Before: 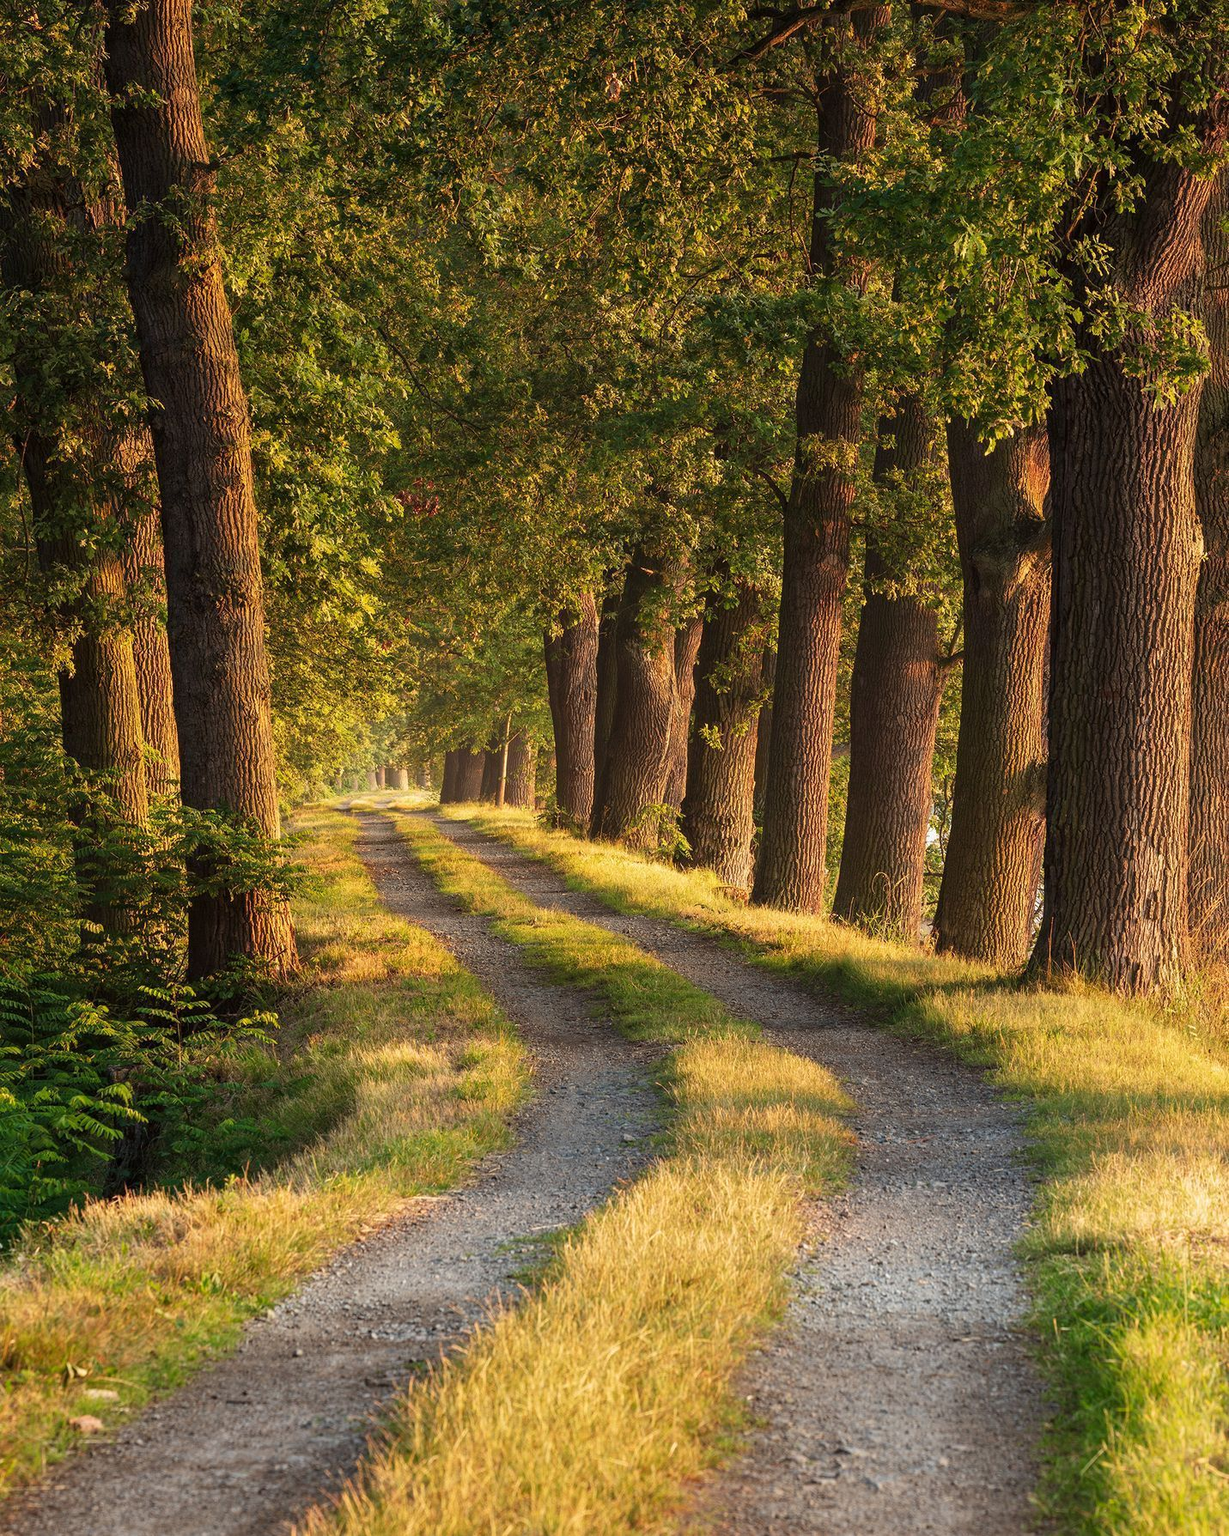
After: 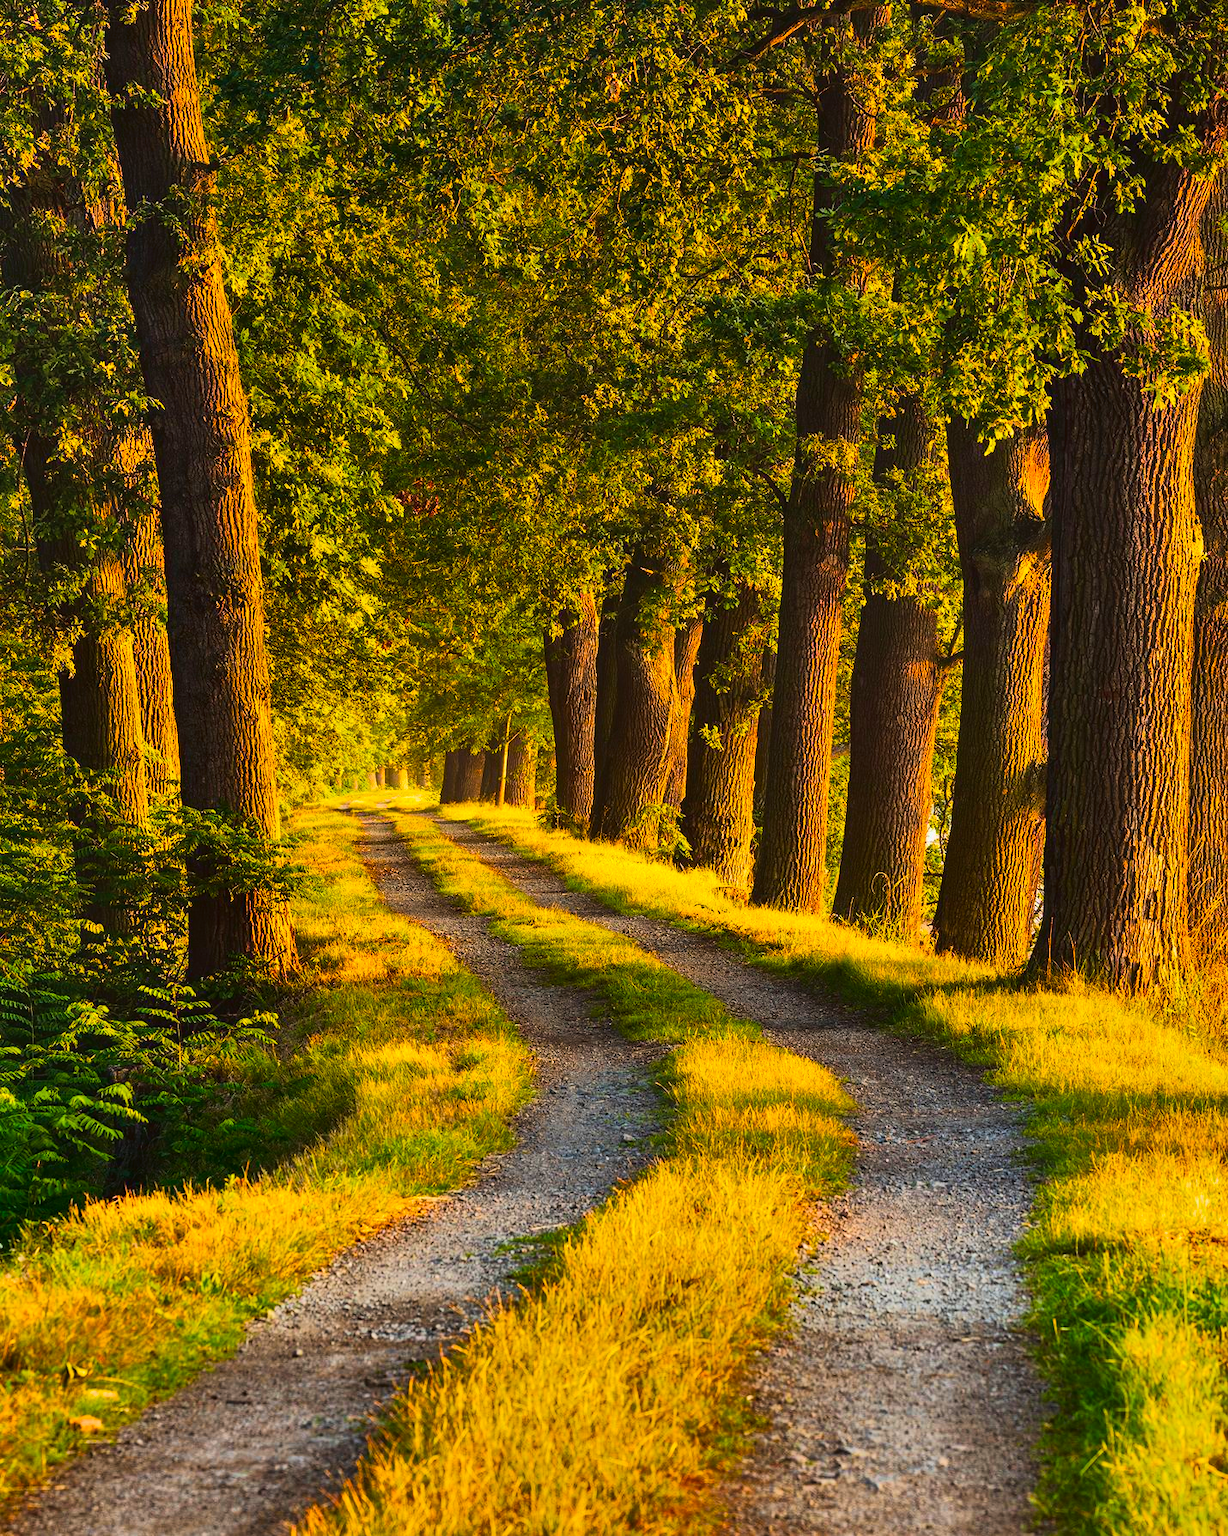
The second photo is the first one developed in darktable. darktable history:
color balance rgb: highlights gain › luminance 17.869%, perceptual saturation grading › global saturation 74.298%, perceptual saturation grading › shadows -29.987%, perceptual brilliance grading › global brilliance -17.628%, perceptual brilliance grading › highlights 28.04%, global vibrance 20%
tone curve: curves: ch0 [(0, 0.028) (0.037, 0.05) (0.123, 0.114) (0.19, 0.176) (0.269, 0.27) (0.48, 0.57) (0.595, 0.695) (0.718, 0.823) (0.855, 0.913) (1, 0.982)]; ch1 [(0, 0) (0.243, 0.245) (0.422, 0.415) (0.493, 0.495) (0.508, 0.506) (0.536, 0.538) (0.569, 0.58) (0.611, 0.644) (0.769, 0.807) (1, 1)]; ch2 [(0, 0) (0.249, 0.216) (0.349, 0.321) (0.424, 0.442) (0.476, 0.483) (0.498, 0.499) (0.517, 0.519) (0.532, 0.547) (0.569, 0.608) (0.614, 0.661) (0.706, 0.75) (0.808, 0.809) (0.991, 0.968)], color space Lab, linked channels, preserve colors none
shadows and highlights: shadows 81.49, white point adjustment -9.08, highlights -61.31, soften with gaussian
